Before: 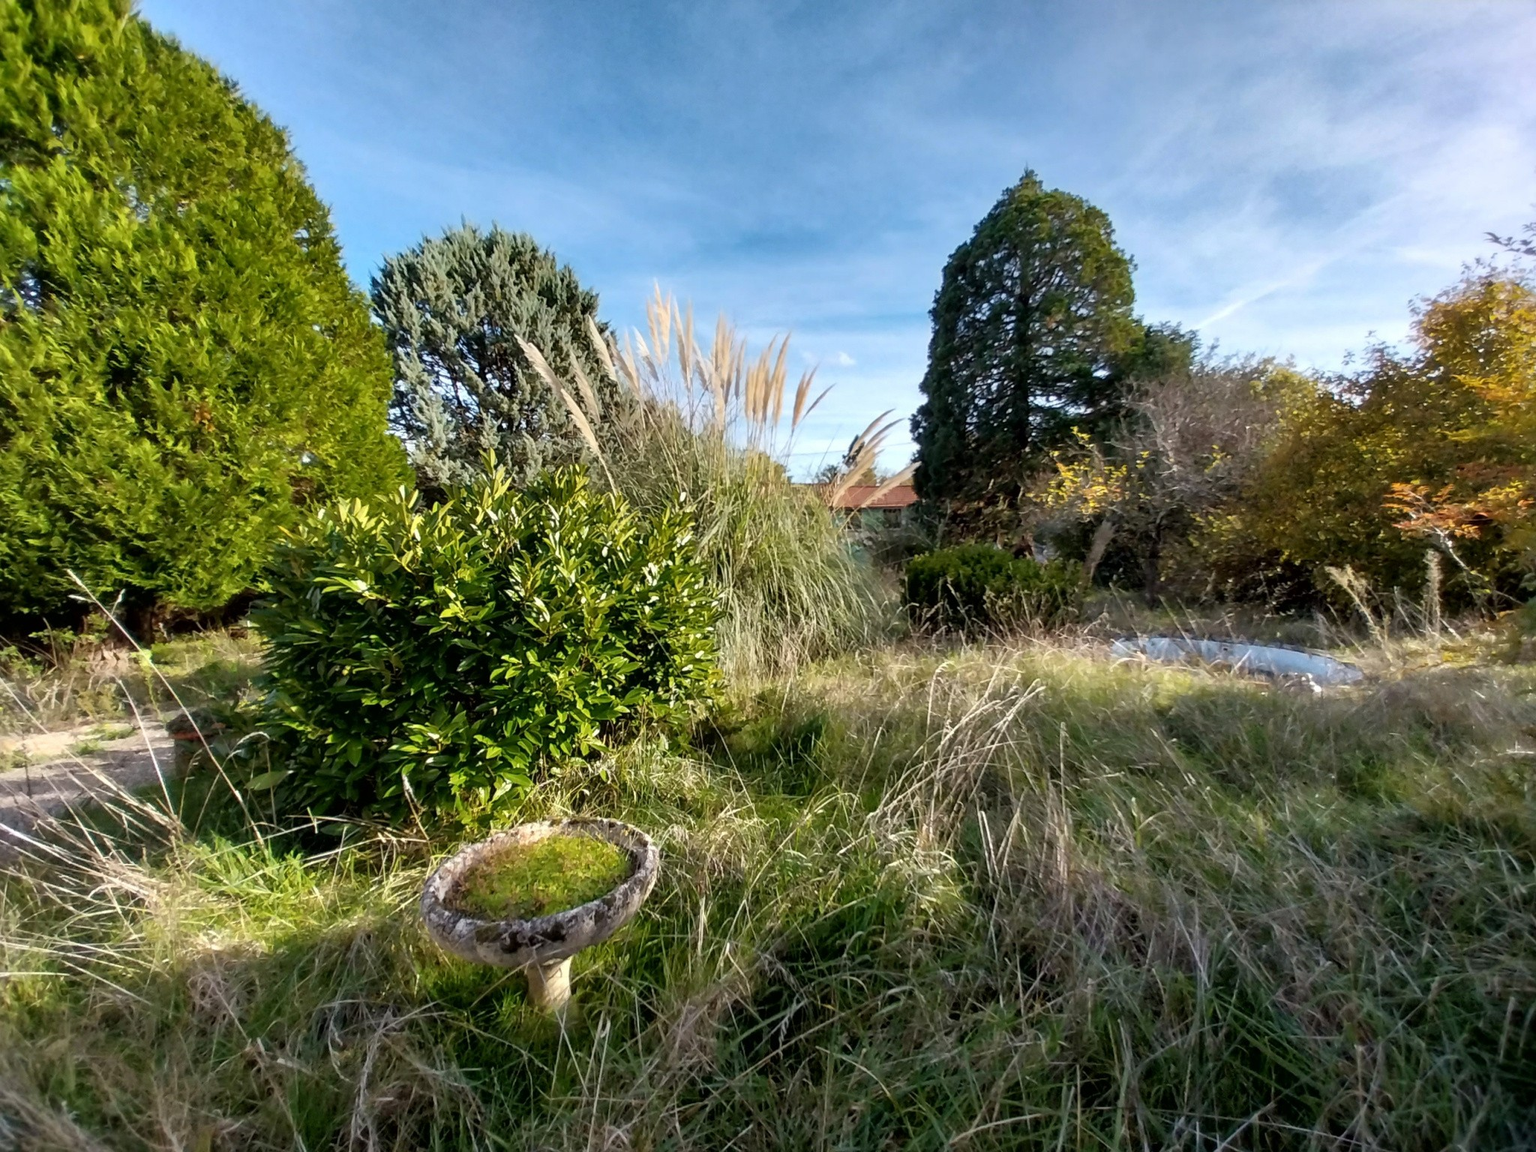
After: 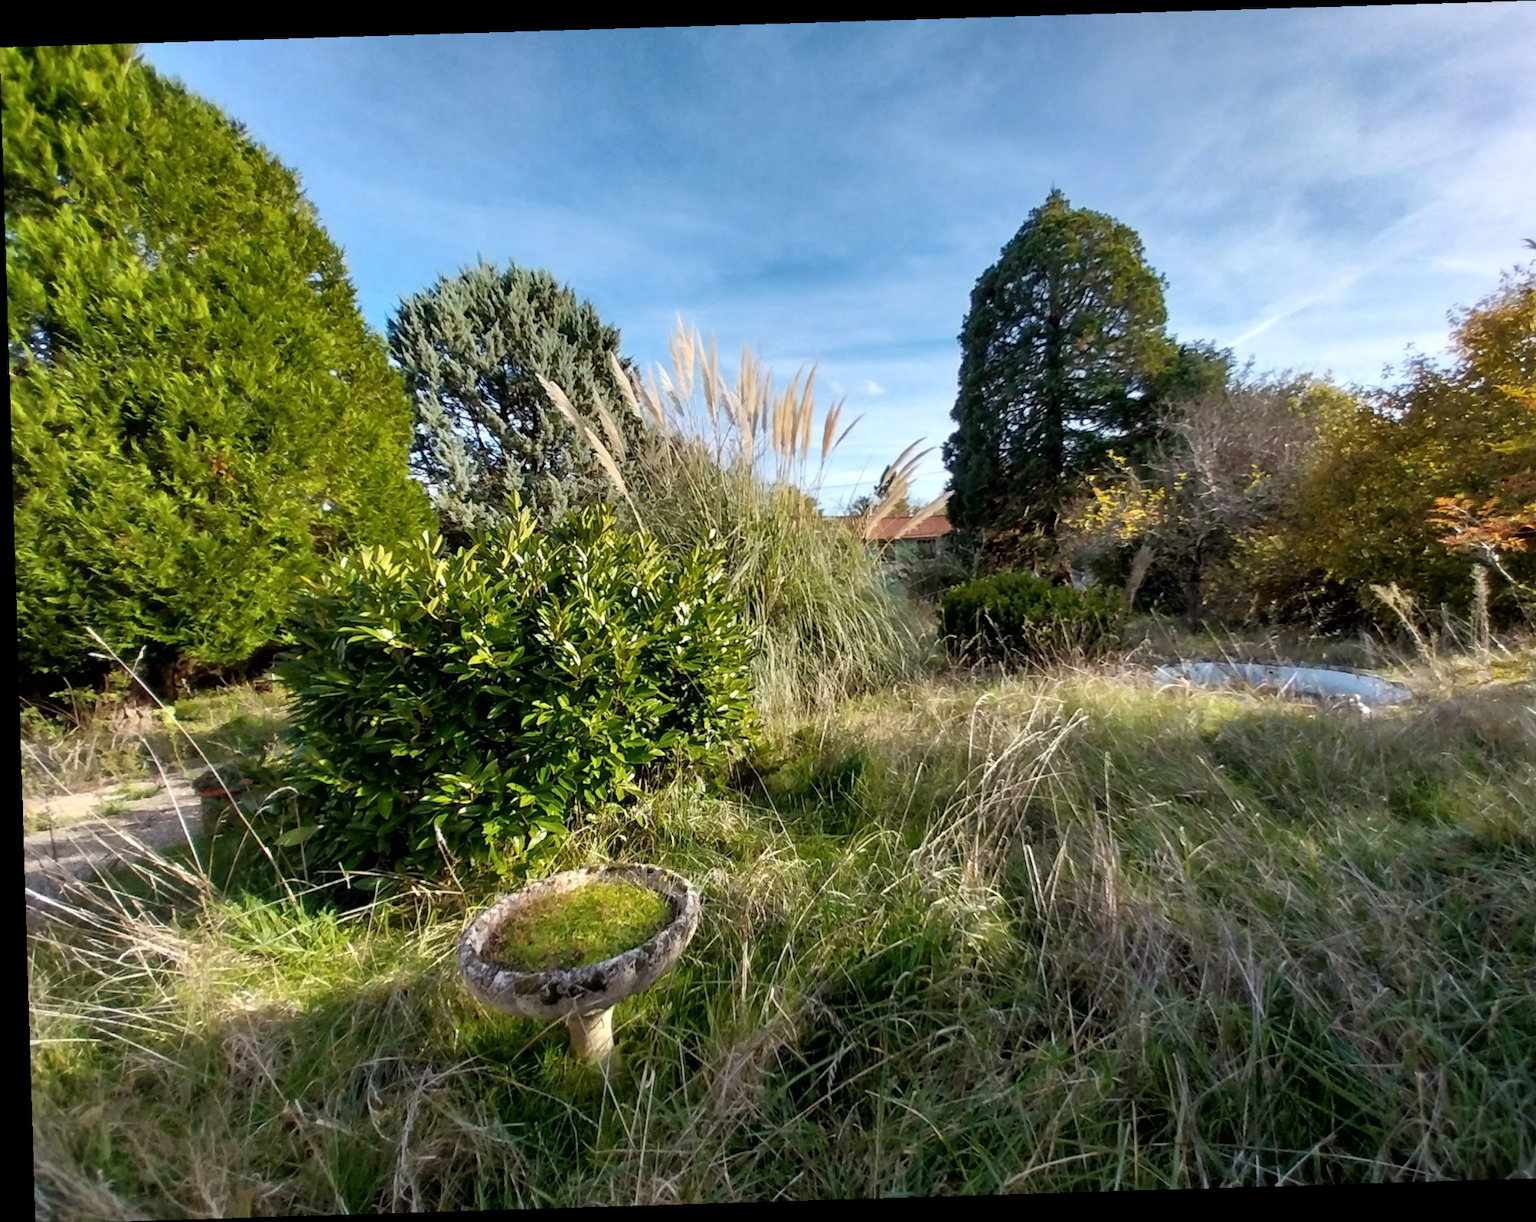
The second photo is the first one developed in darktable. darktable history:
crop: right 4.126%, bottom 0.031%
rotate and perspective: rotation -1.75°, automatic cropping off
